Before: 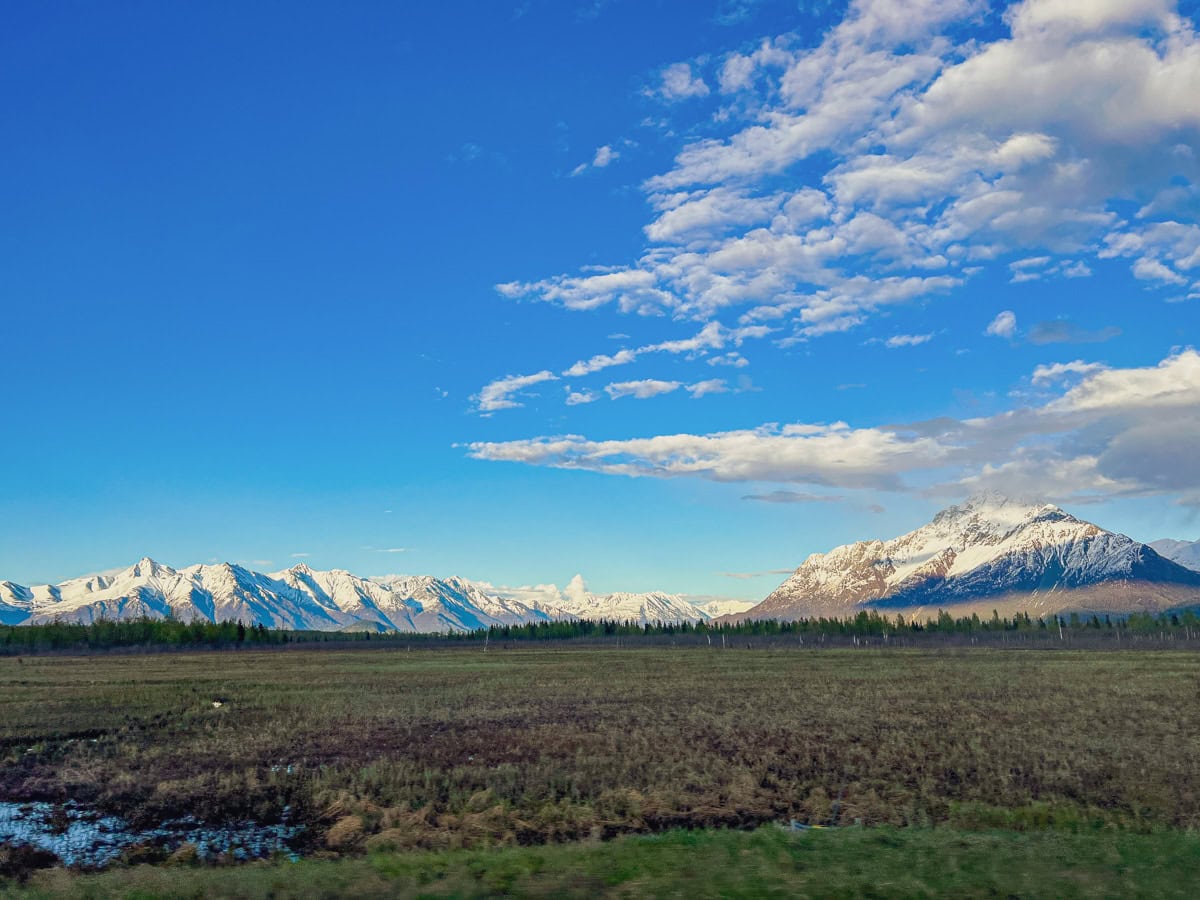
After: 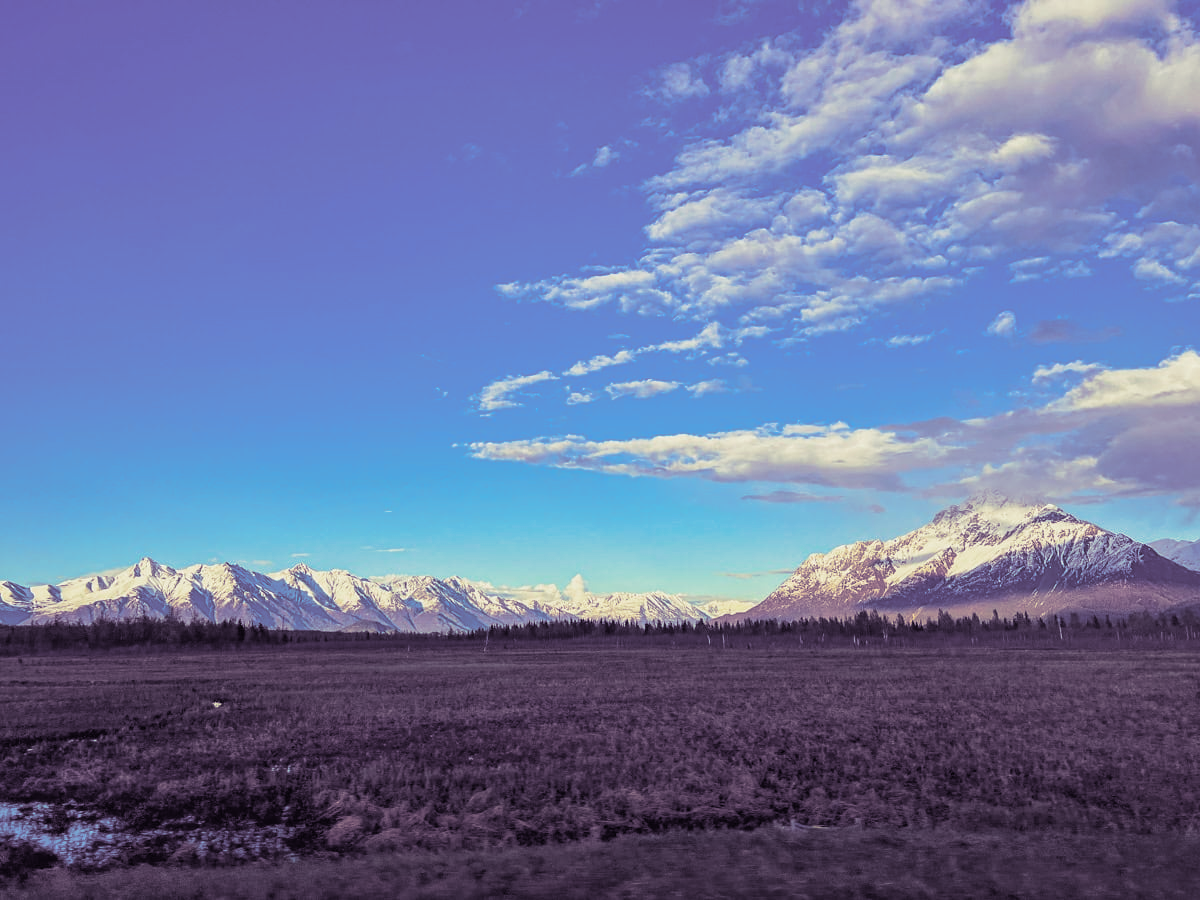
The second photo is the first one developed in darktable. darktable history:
velvia: on, module defaults
split-toning: shadows › hue 266.4°, shadows › saturation 0.4, highlights › hue 61.2°, highlights › saturation 0.3, compress 0%
